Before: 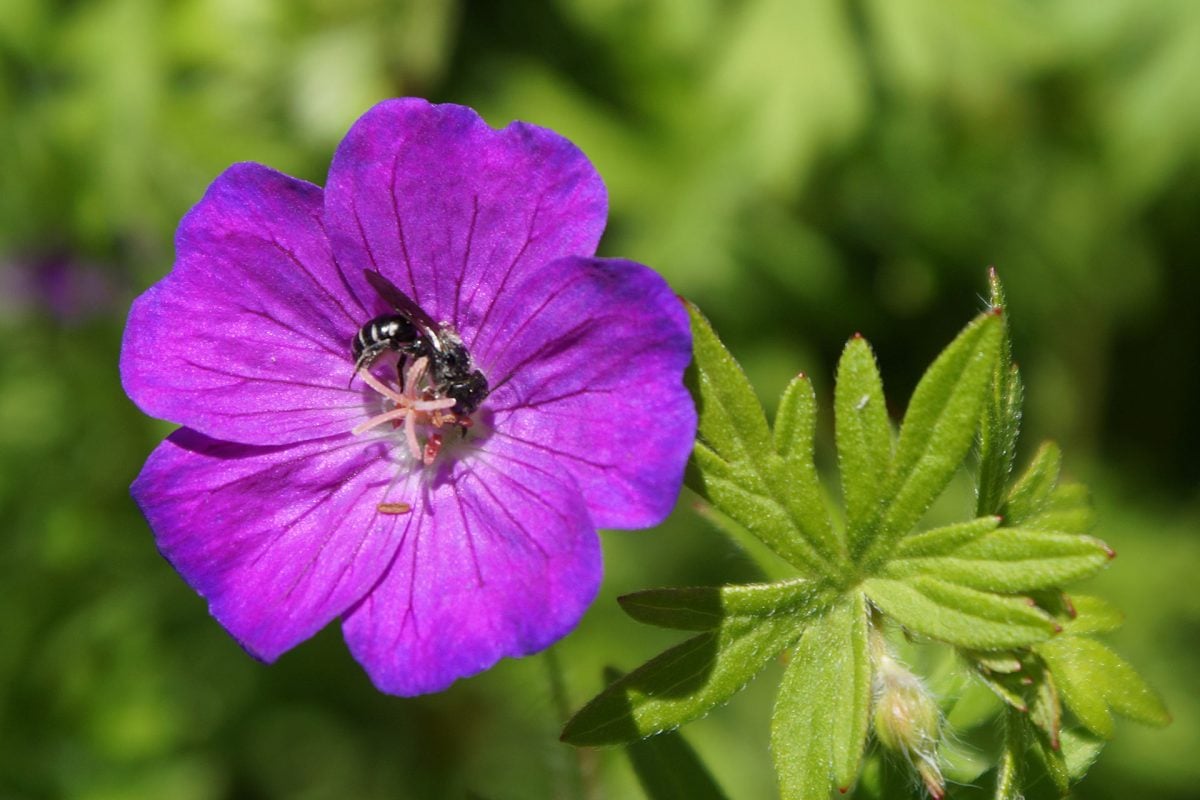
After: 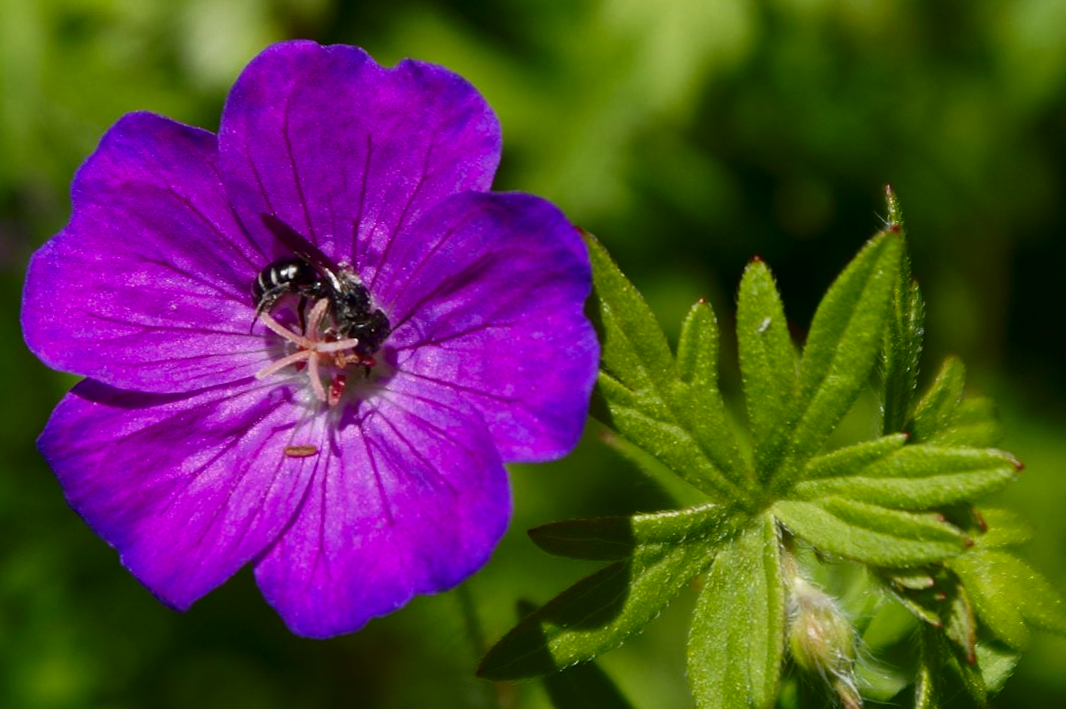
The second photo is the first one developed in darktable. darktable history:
crop and rotate: angle 2.44°, left 5.556%, top 5.697%
contrast brightness saturation: brightness -0.211, saturation 0.082
